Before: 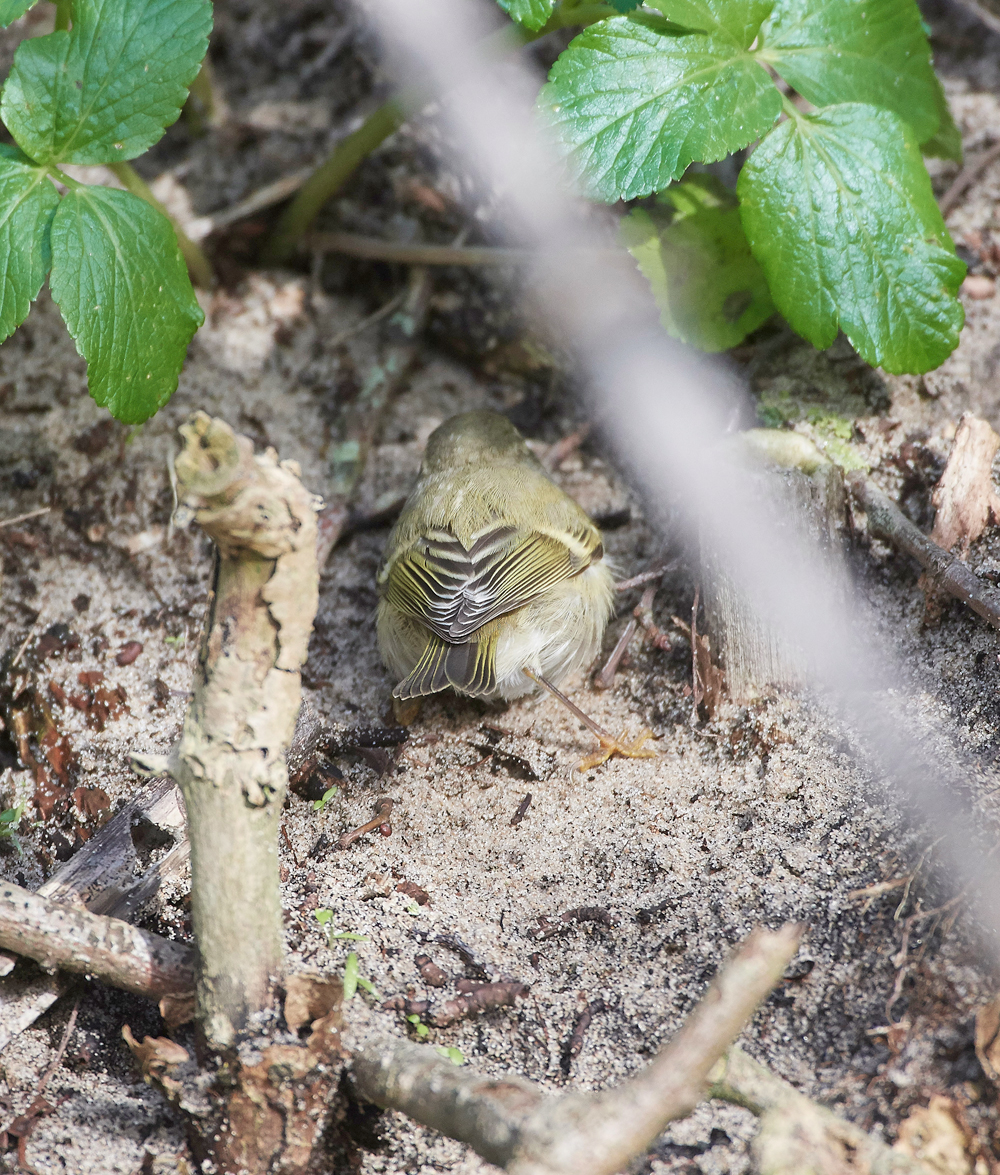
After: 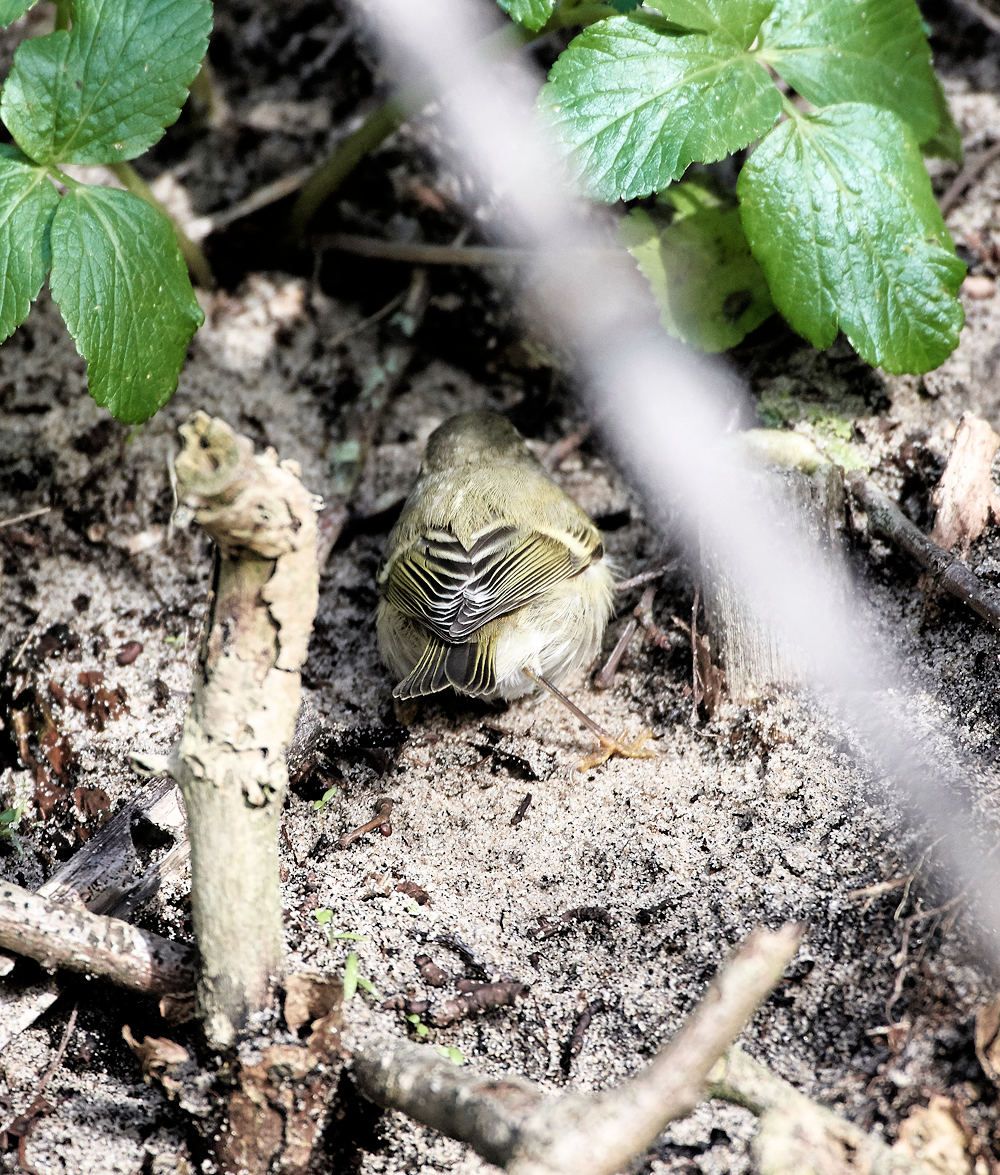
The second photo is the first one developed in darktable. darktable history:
exposure: exposure -0.157 EV, compensate highlight preservation false
filmic rgb: black relative exposure -3.63 EV, white relative exposure 2.16 EV, hardness 3.62
